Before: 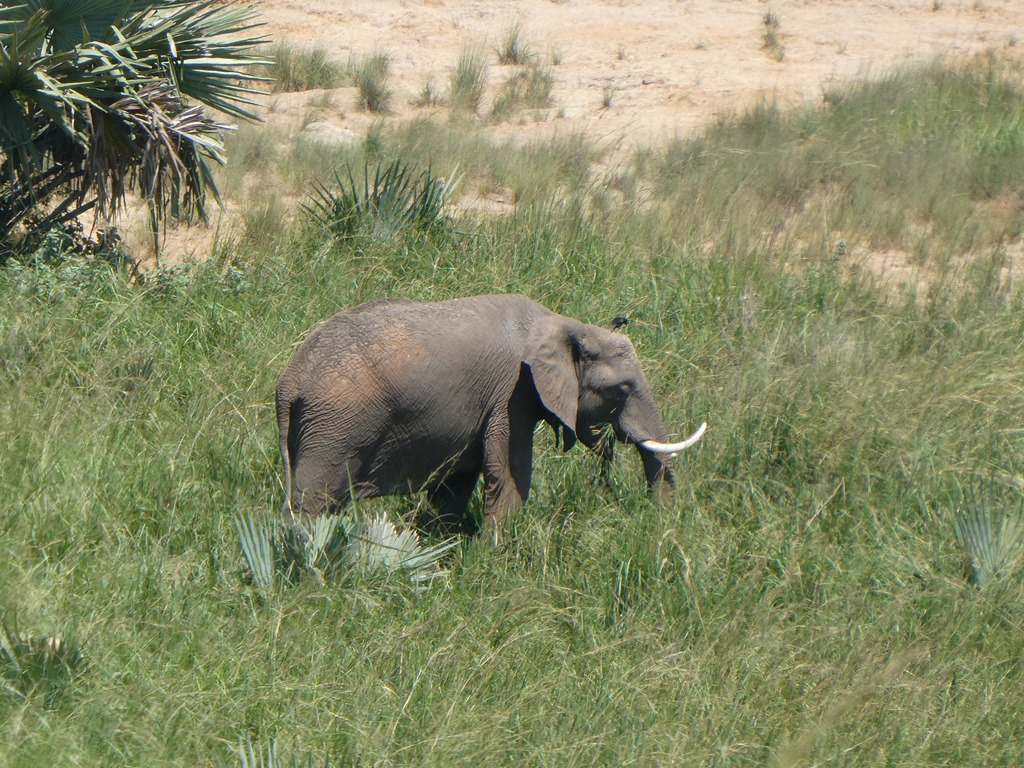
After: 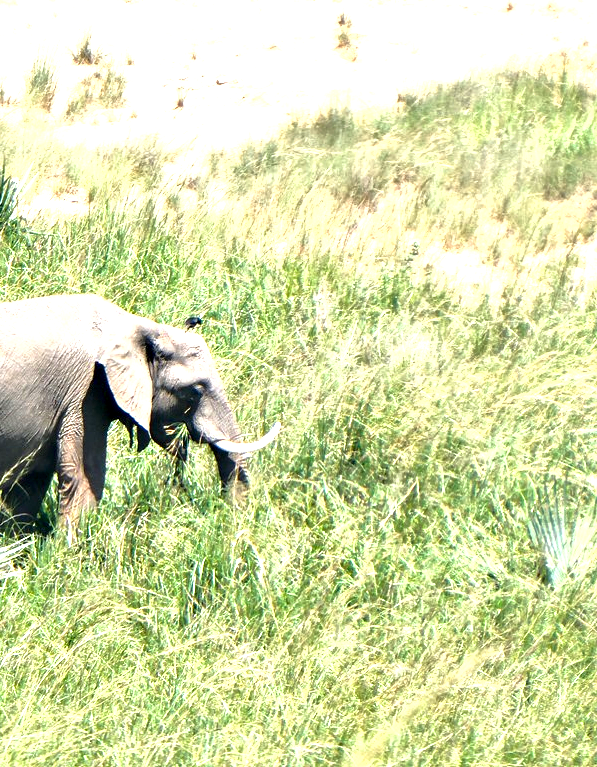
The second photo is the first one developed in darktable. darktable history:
exposure: black level correction 0, exposure 1.924 EV, compensate highlight preservation false
crop: left 41.629%
shadows and highlights: shadows -20.4, white point adjustment -1.87, highlights -35.01, highlights color adjustment 39.21%
contrast equalizer: y [[0.6 ×6], [0.55 ×6], [0 ×6], [0 ×6], [0 ×6]]
